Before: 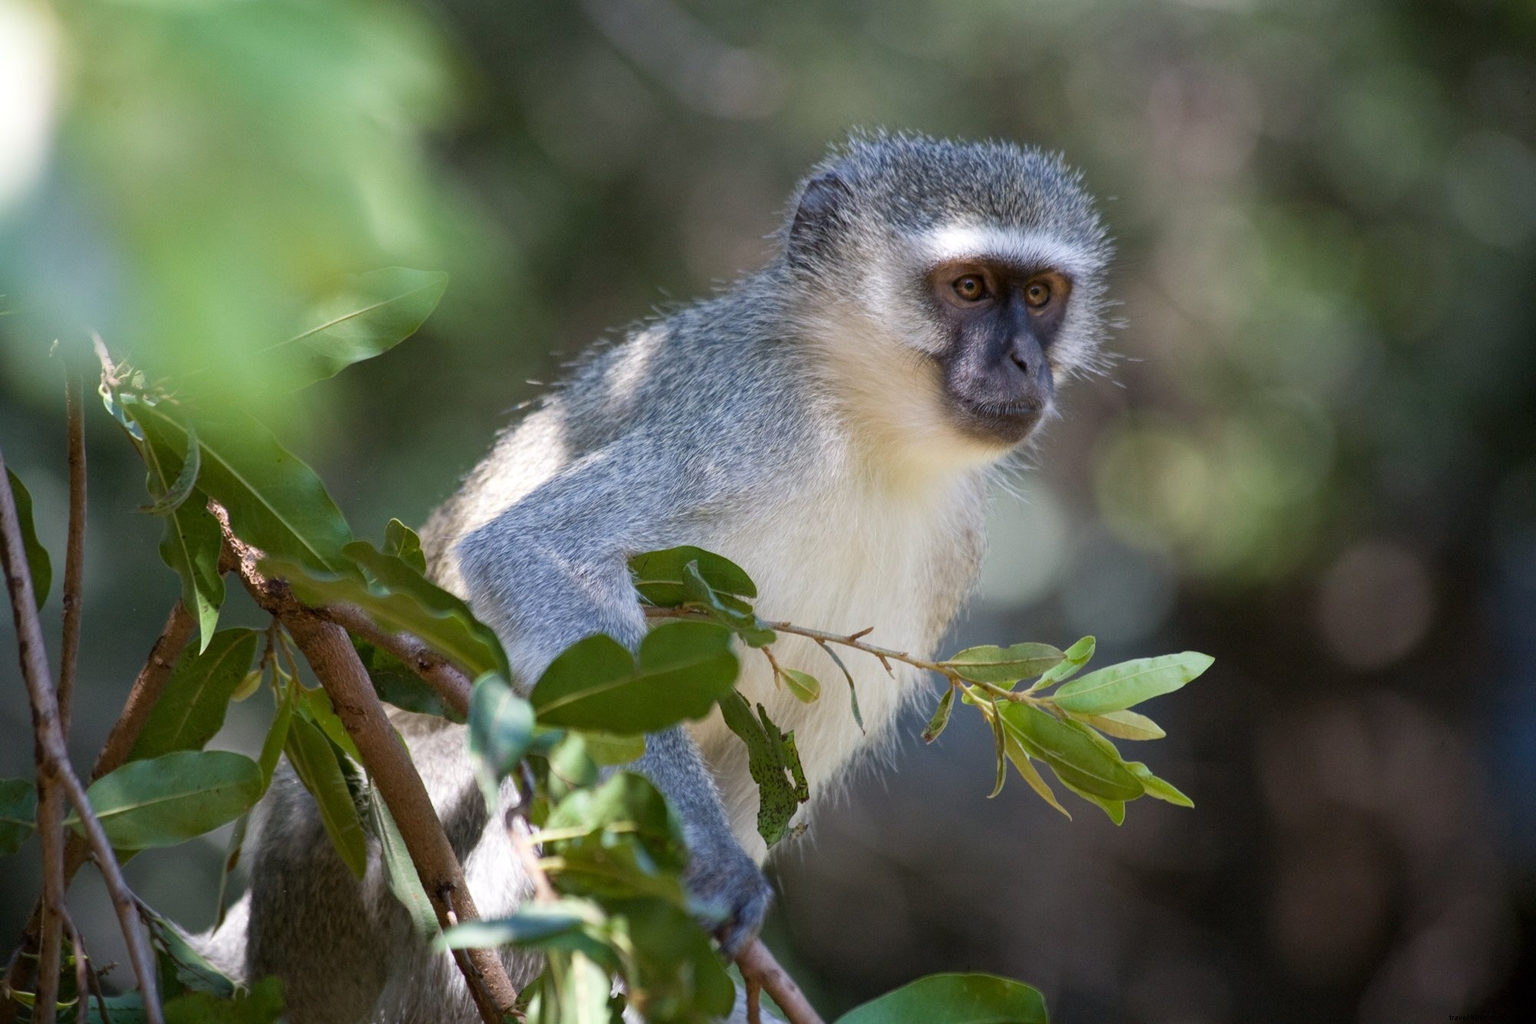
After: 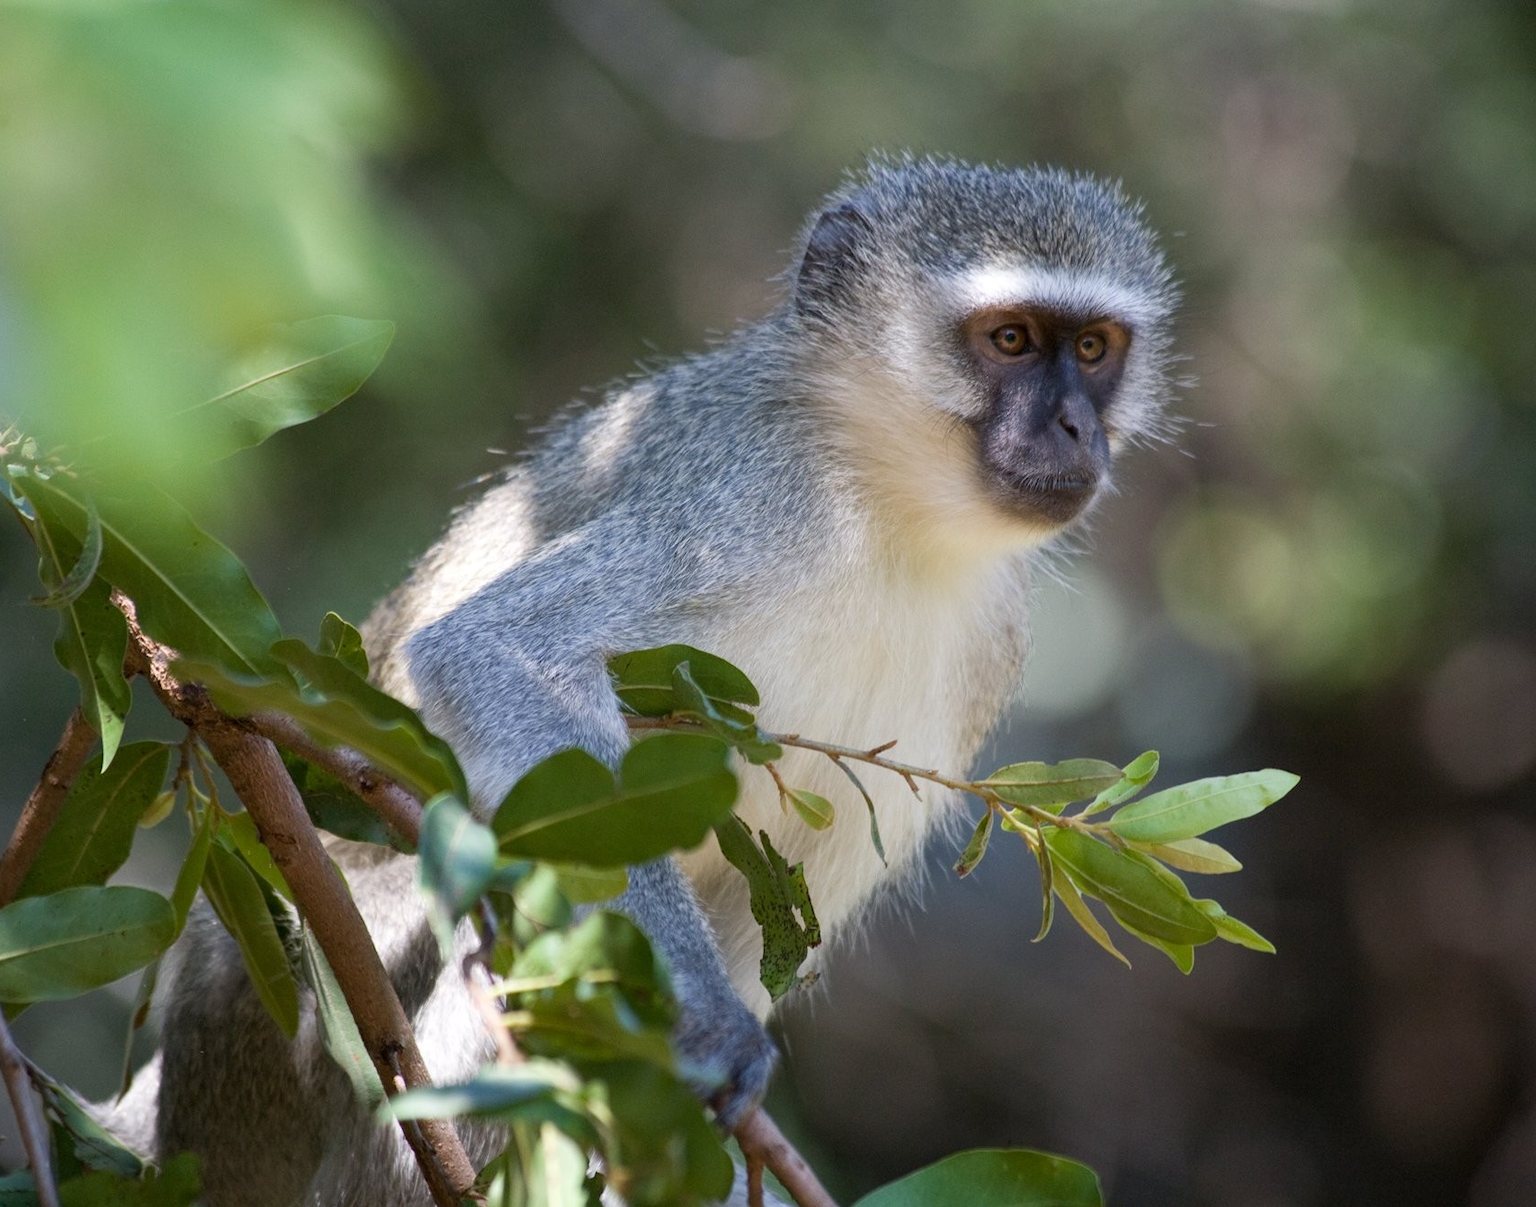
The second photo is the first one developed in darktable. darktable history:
crop: left 7.418%, right 7.87%
